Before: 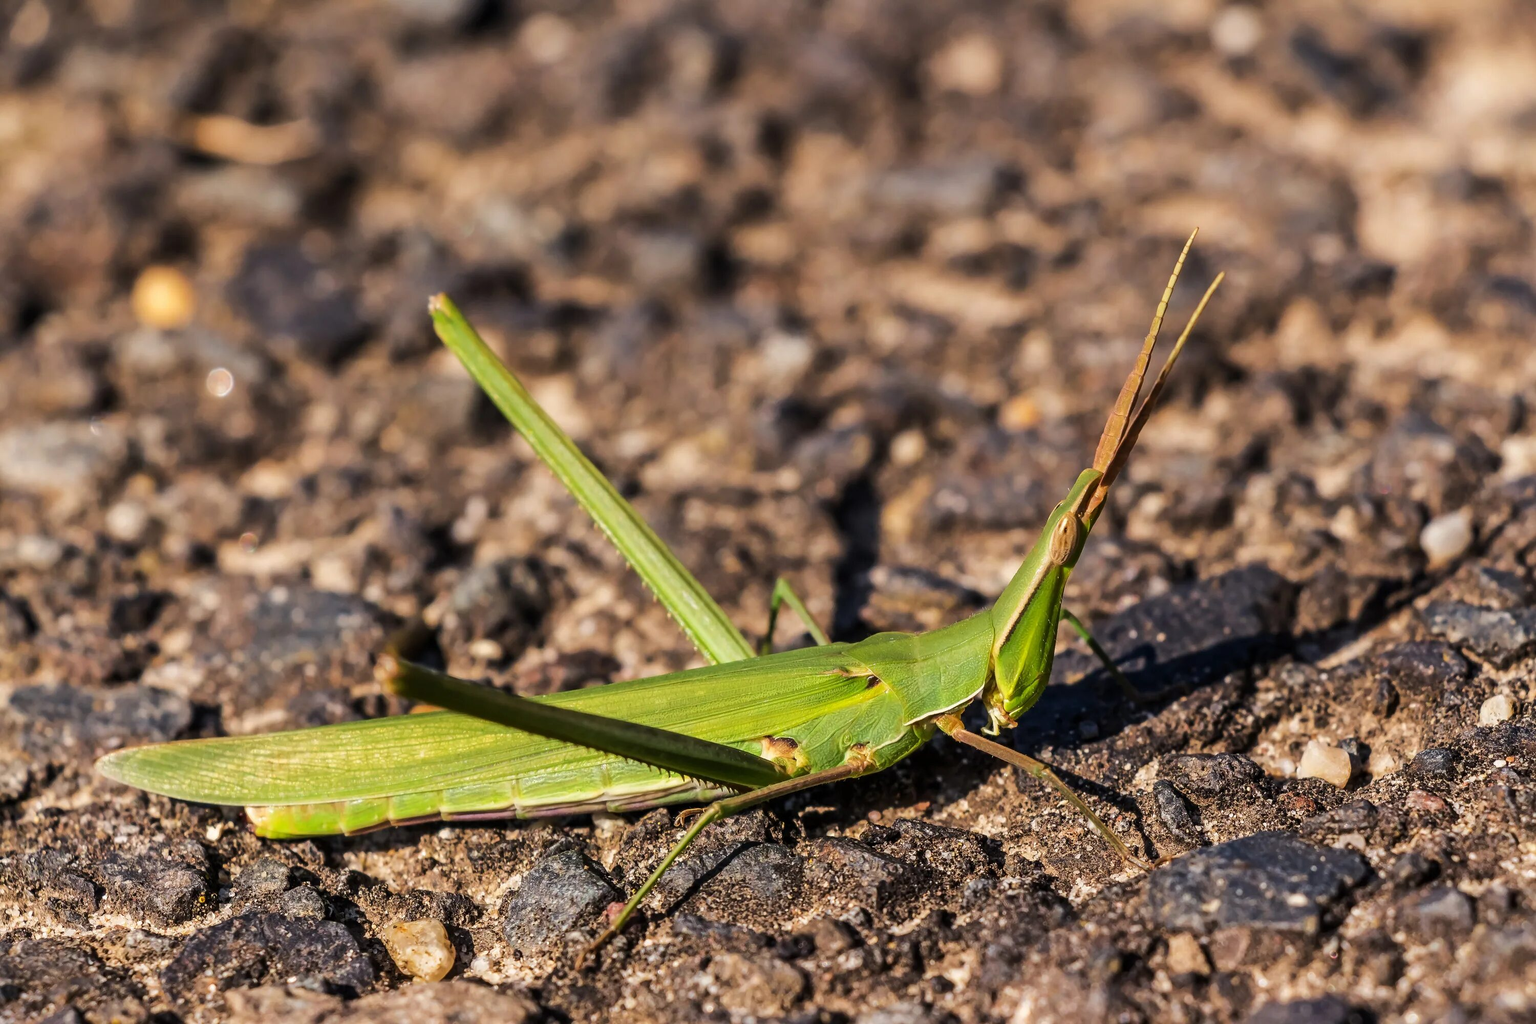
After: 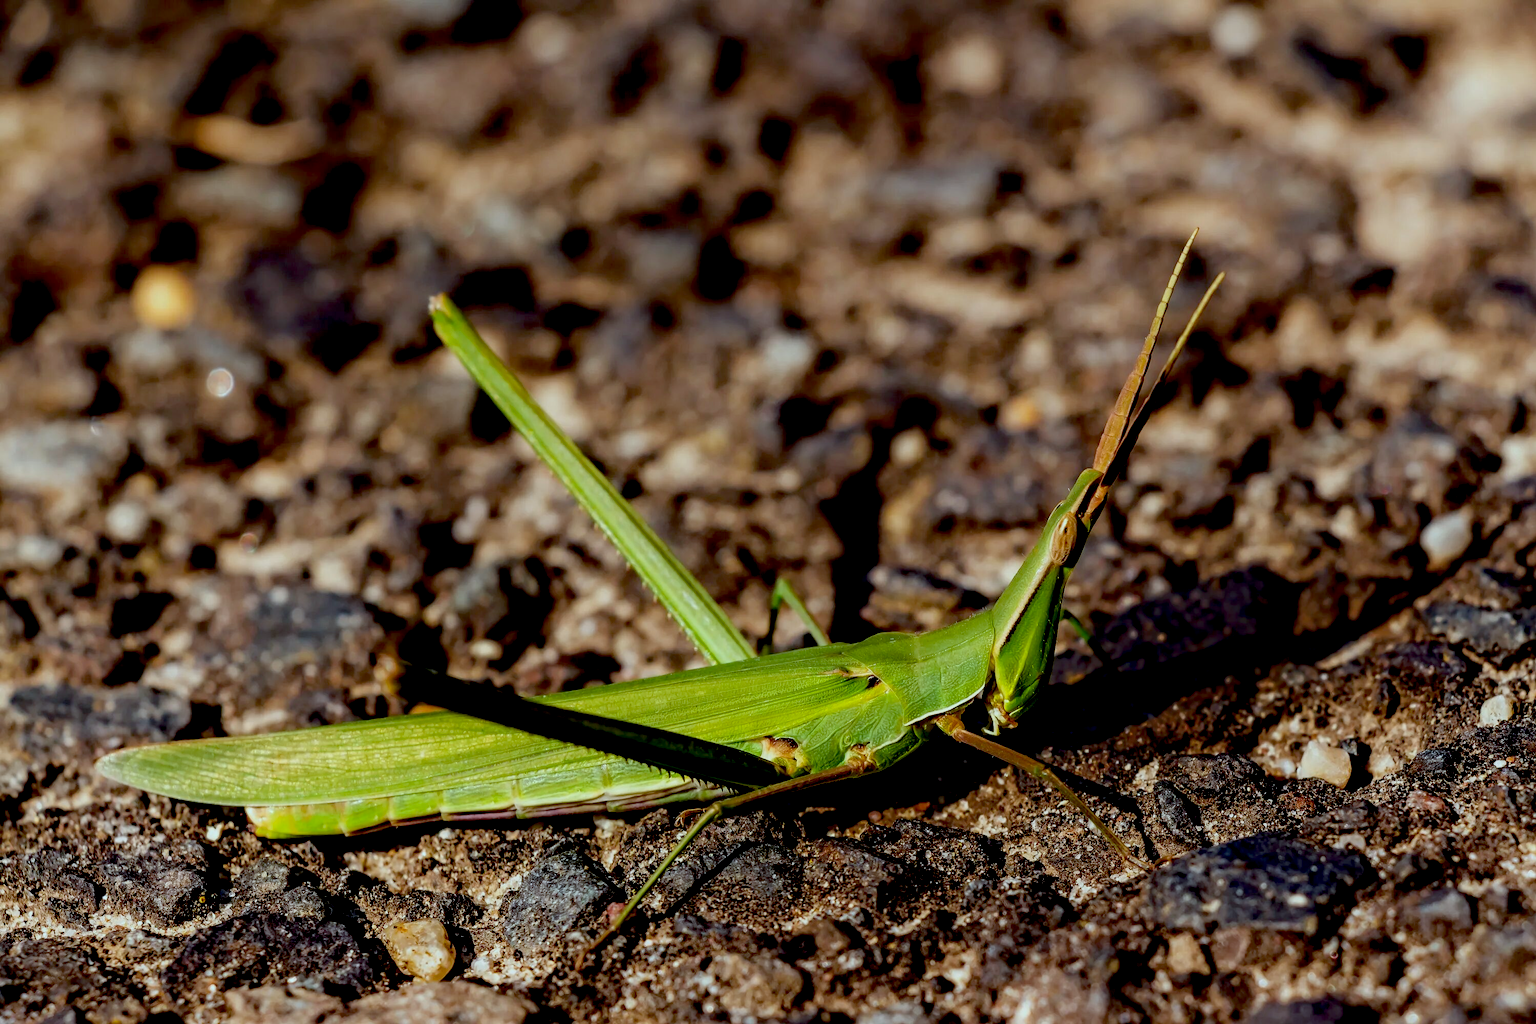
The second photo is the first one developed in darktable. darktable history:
shadows and highlights: shadows -40.15, highlights 62.88, soften with gaussian
exposure: black level correction 0.046, exposure -0.228 EV, compensate highlight preservation false
color correction: highlights a* -10.04, highlights b* -10.37
